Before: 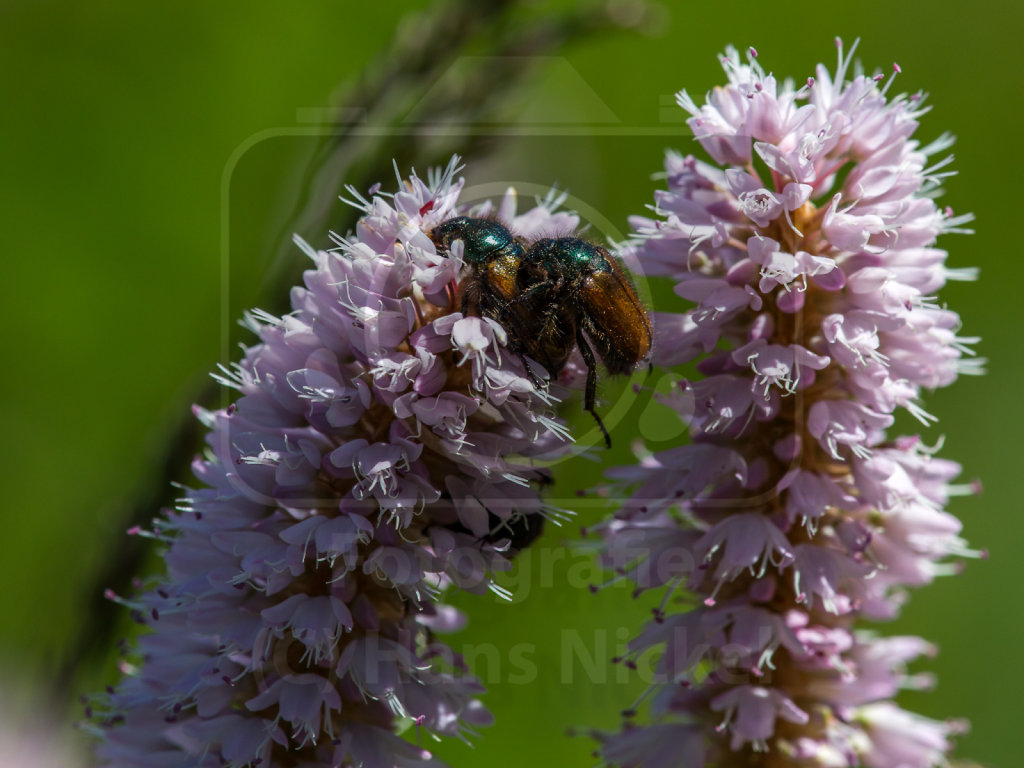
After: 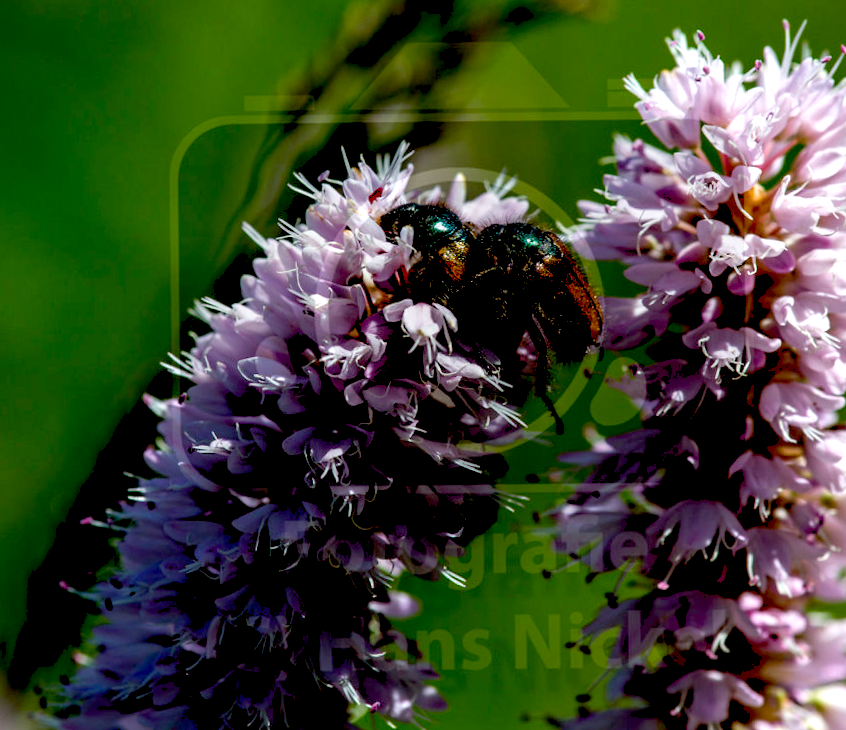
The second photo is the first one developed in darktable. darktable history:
levels: mode automatic
crop and rotate: angle 0.633°, left 4.219%, top 1.16%, right 11.9%, bottom 2.377%
exposure: black level correction 0.042, exposure 0.498 EV, compensate highlight preservation false
